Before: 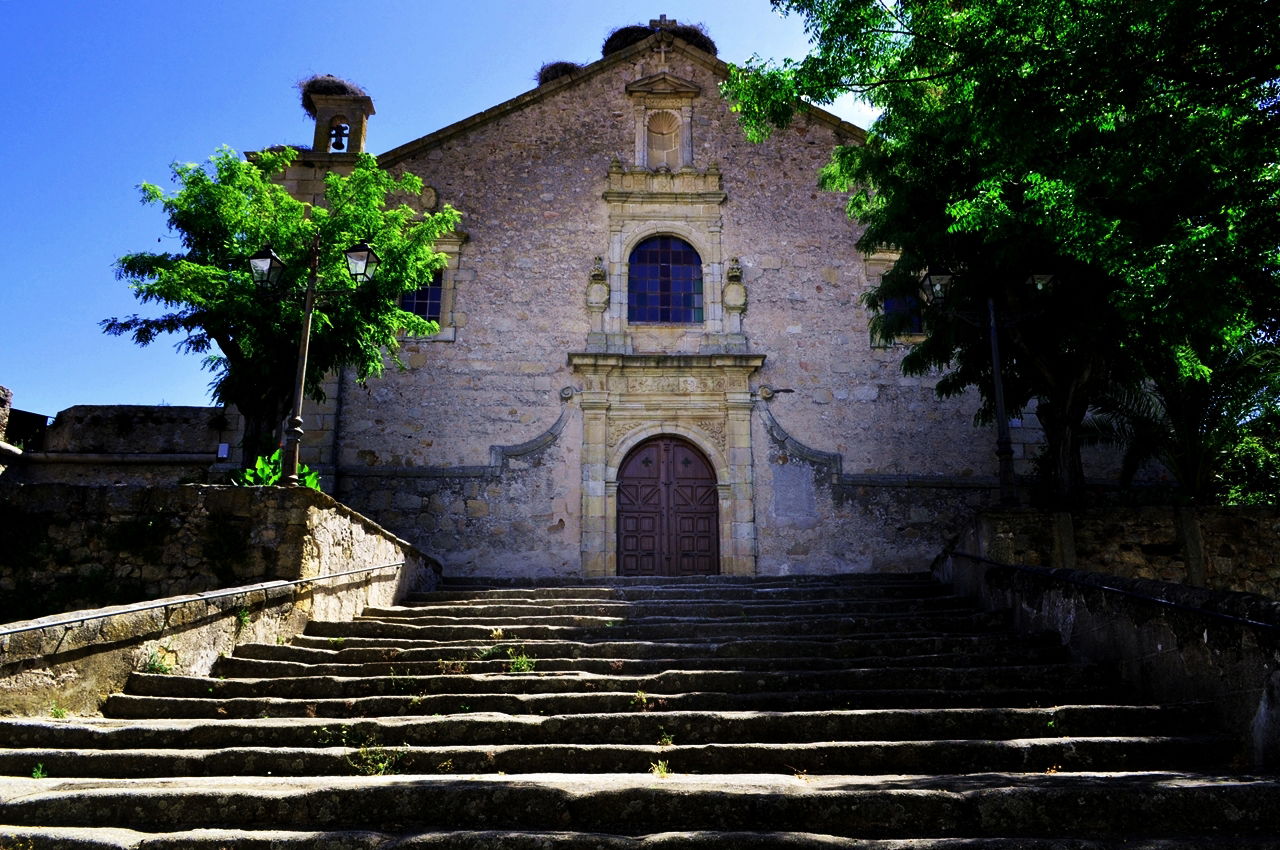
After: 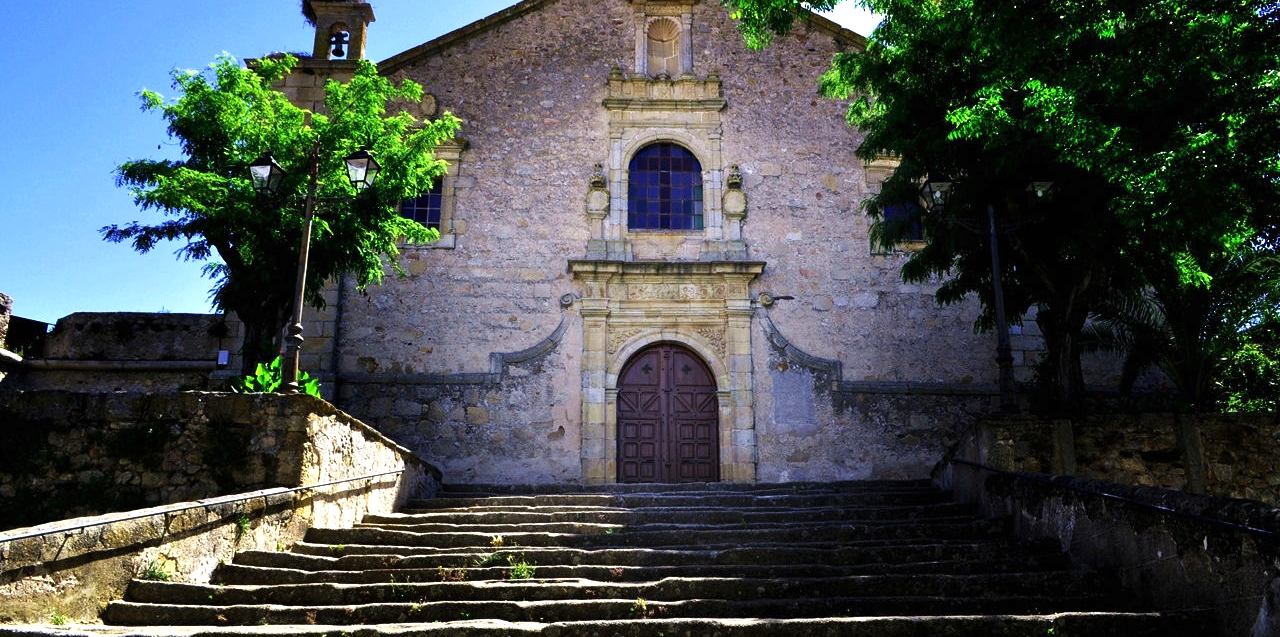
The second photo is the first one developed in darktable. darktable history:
crop: top 11.043%, bottom 13.936%
exposure: black level correction 0, exposure 0.499 EV, compensate highlight preservation false
